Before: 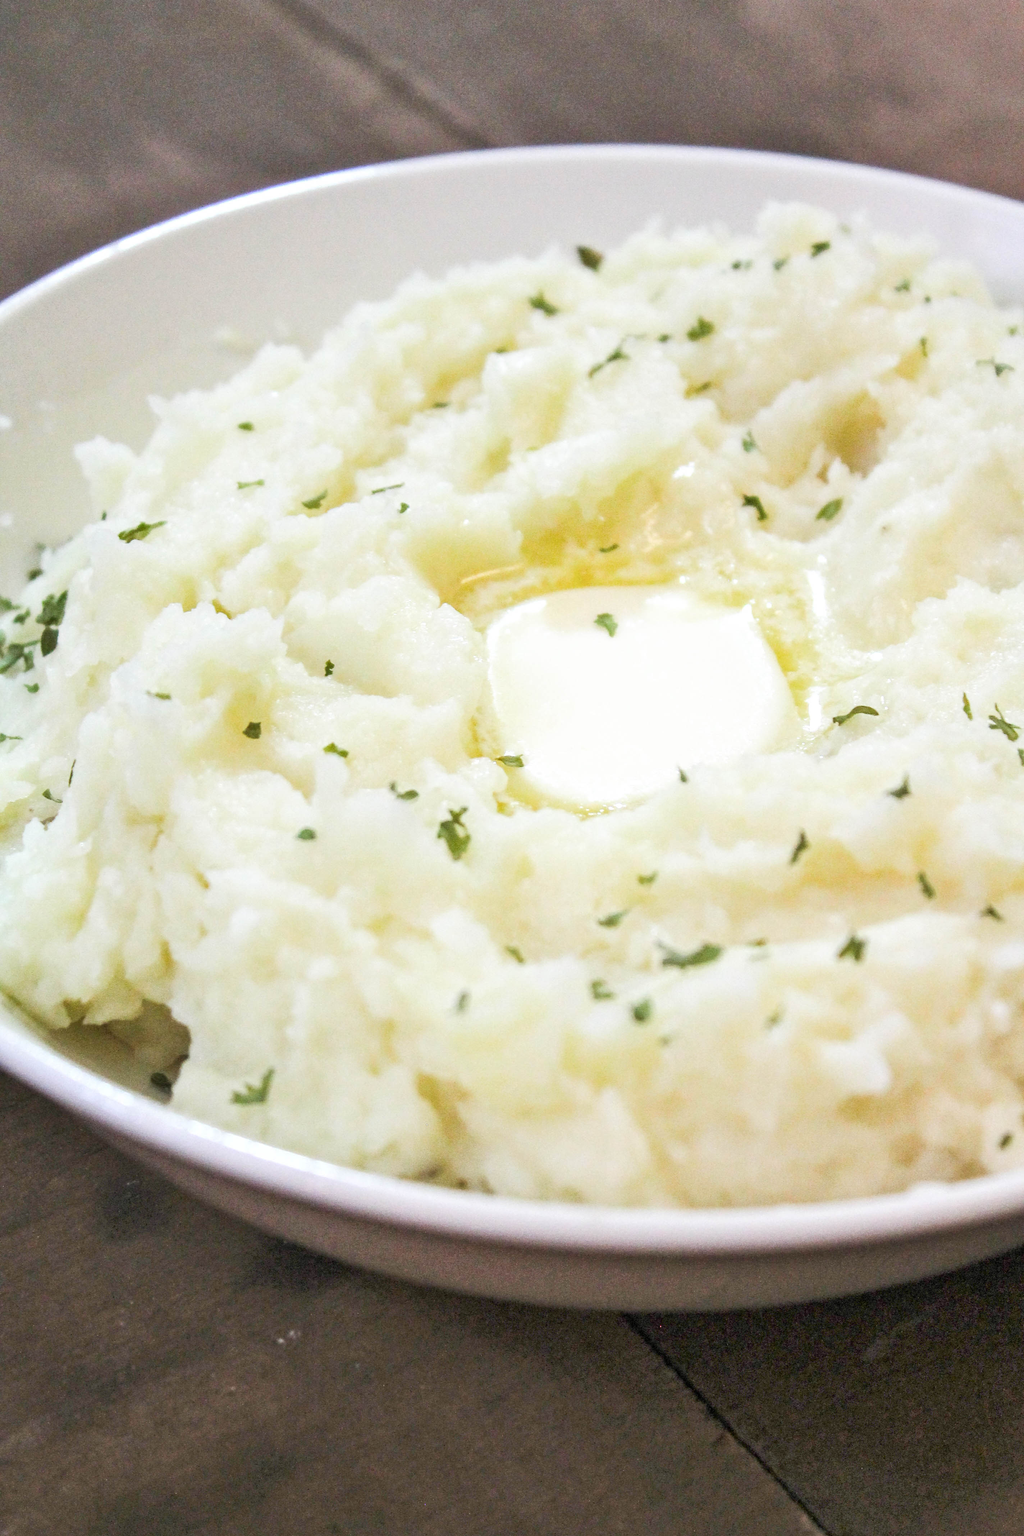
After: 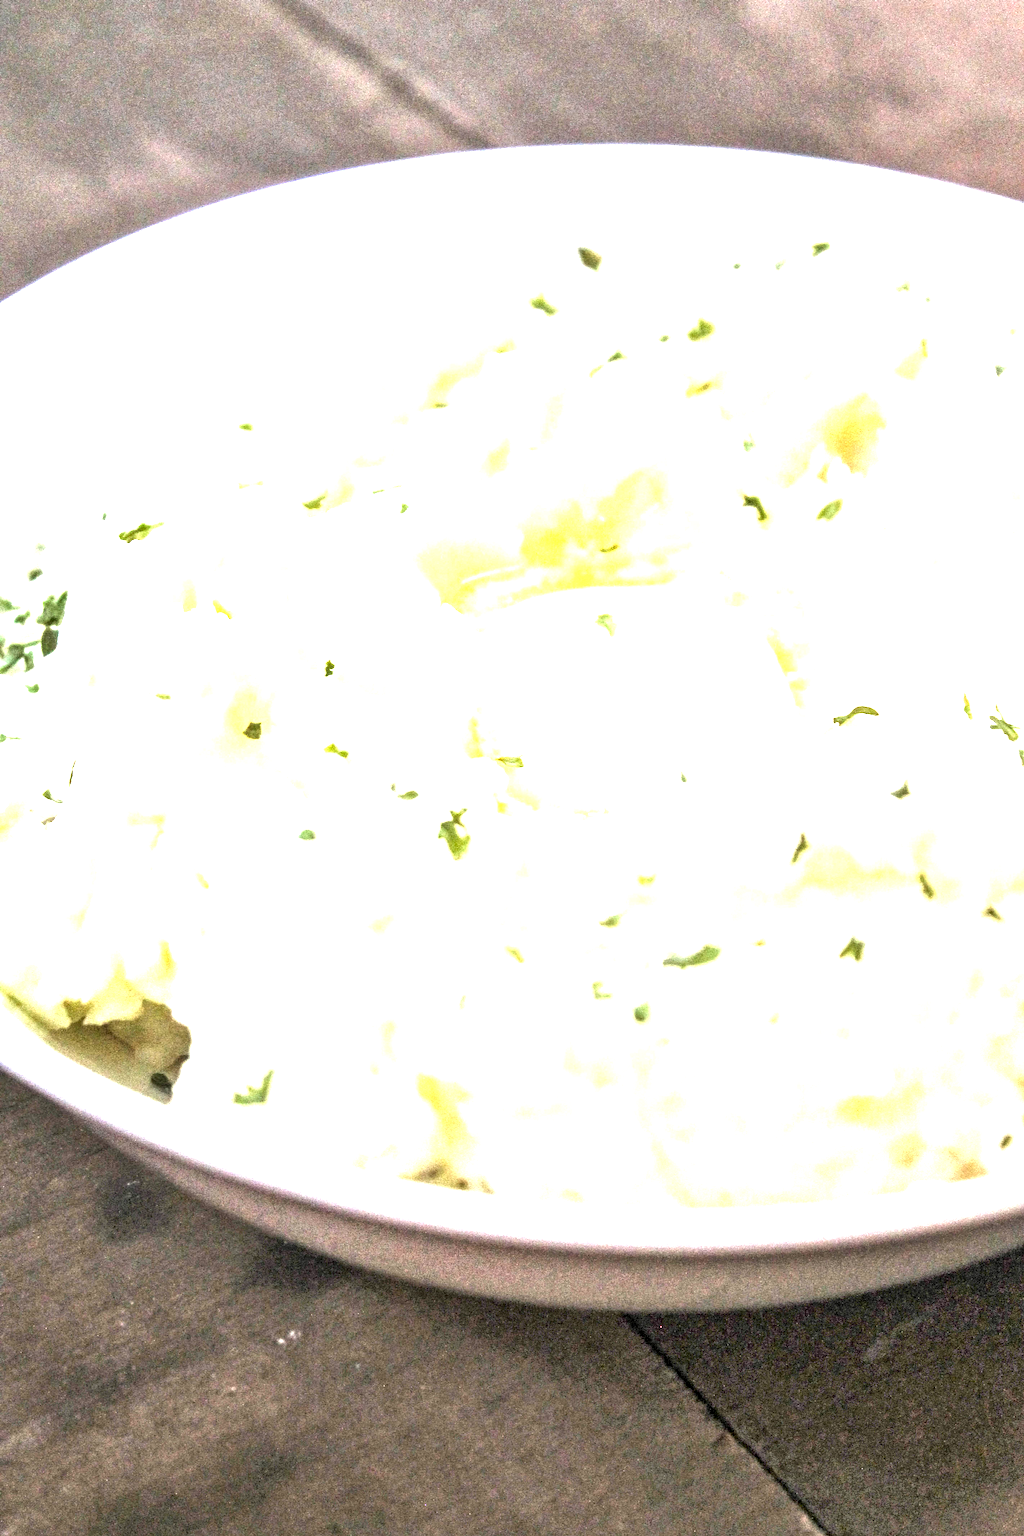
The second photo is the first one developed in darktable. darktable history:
local contrast: detail 150%
tone equalizer: -8 EV -0.417 EV, -7 EV -0.389 EV, -6 EV -0.333 EV, -5 EV -0.222 EV, -3 EV 0.222 EV, -2 EV 0.333 EV, -1 EV 0.389 EV, +0 EV 0.417 EV, edges refinement/feathering 500, mask exposure compensation -1.57 EV, preserve details no
exposure: black level correction 0, exposure 1 EV, compensate exposure bias true, compensate highlight preservation false
